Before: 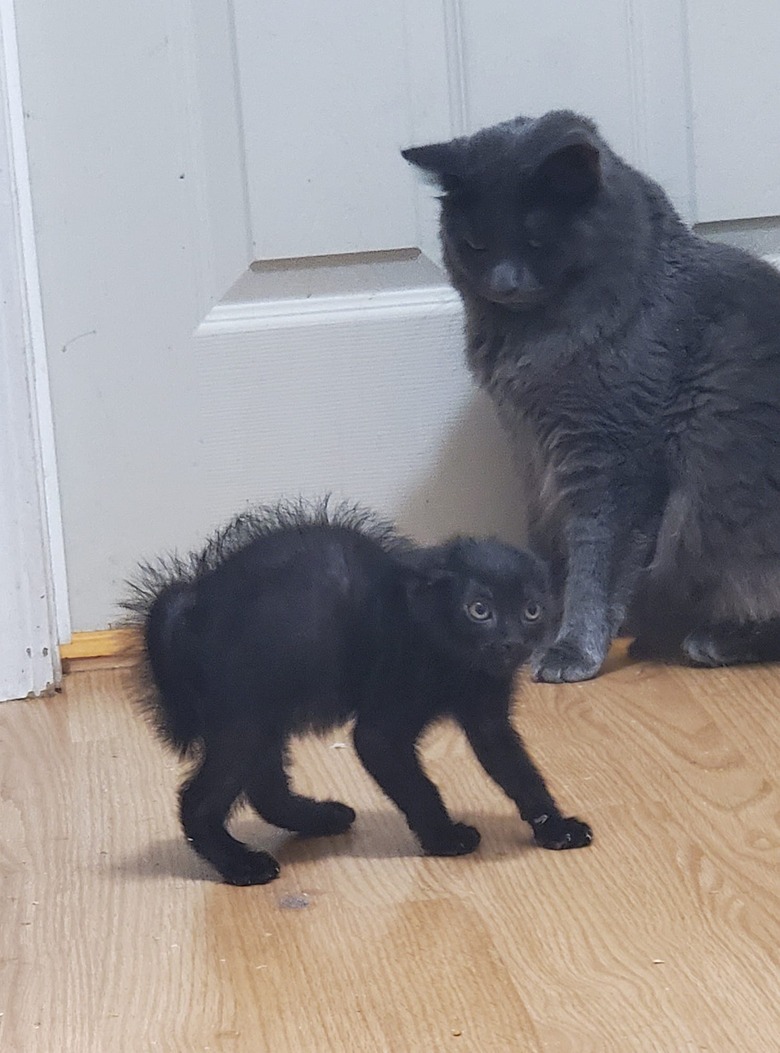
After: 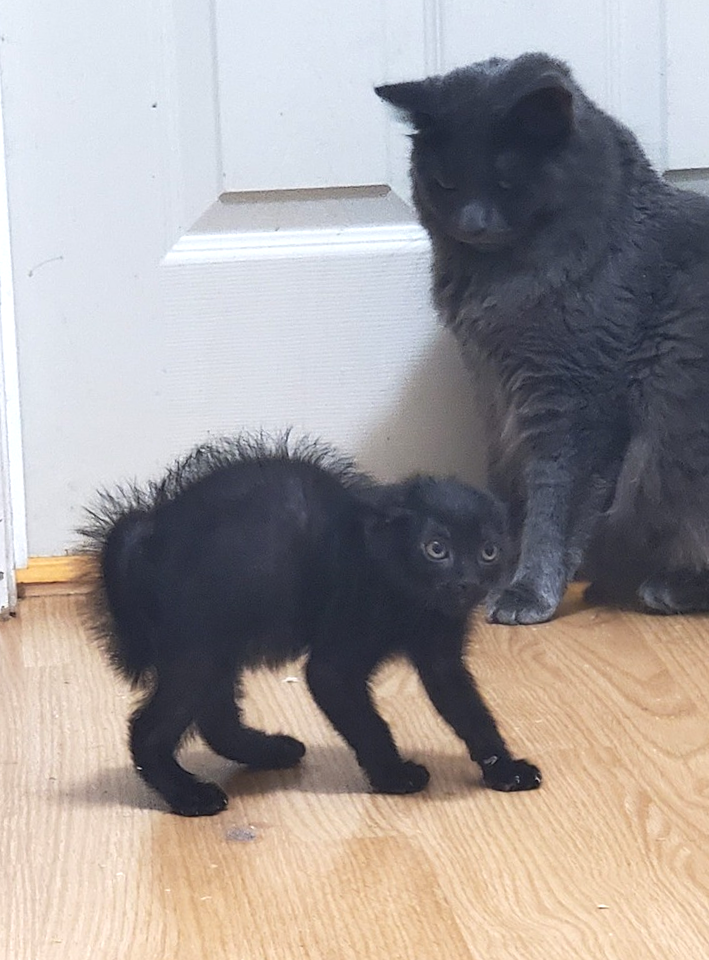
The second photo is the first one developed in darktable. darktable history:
crop and rotate: angle -2.02°, left 3.139%, top 4.093%, right 1.571%, bottom 0.453%
exposure: black level correction 0, exposure 0.199 EV, compensate highlight preservation false
tone equalizer: -8 EV -0.001 EV, -7 EV 0.001 EV, -6 EV -0.003 EV, -5 EV -0.005 EV, -4 EV -0.076 EV, -3 EV -0.197 EV, -2 EV -0.289 EV, -1 EV 0.119 EV, +0 EV 0.287 EV
